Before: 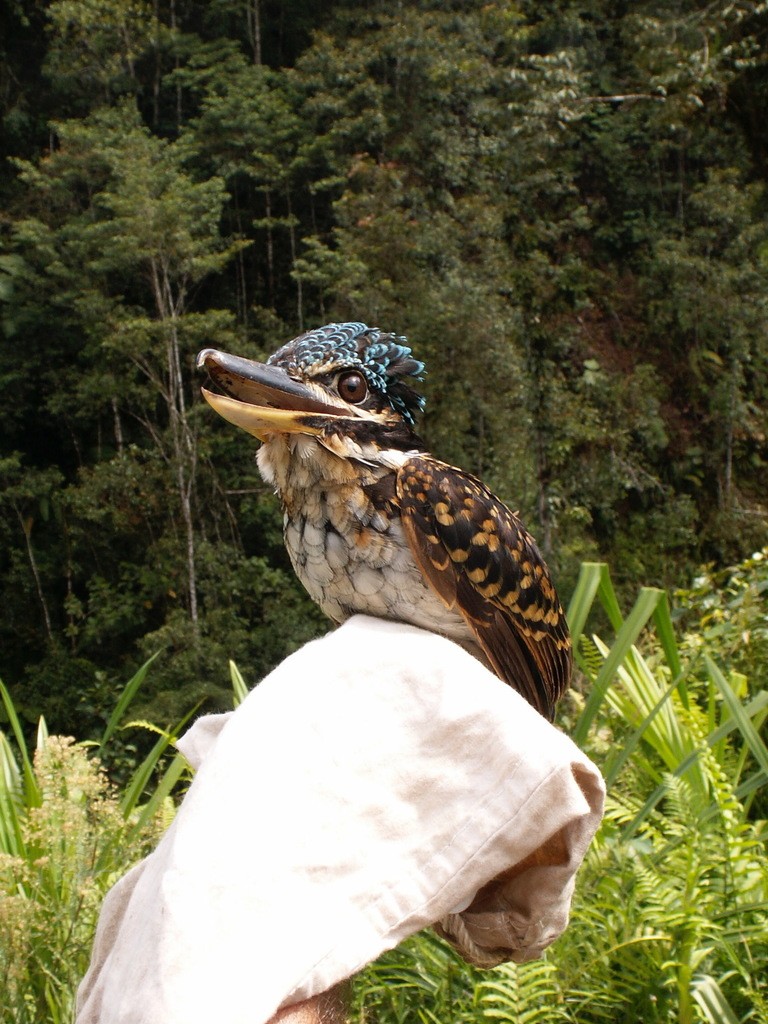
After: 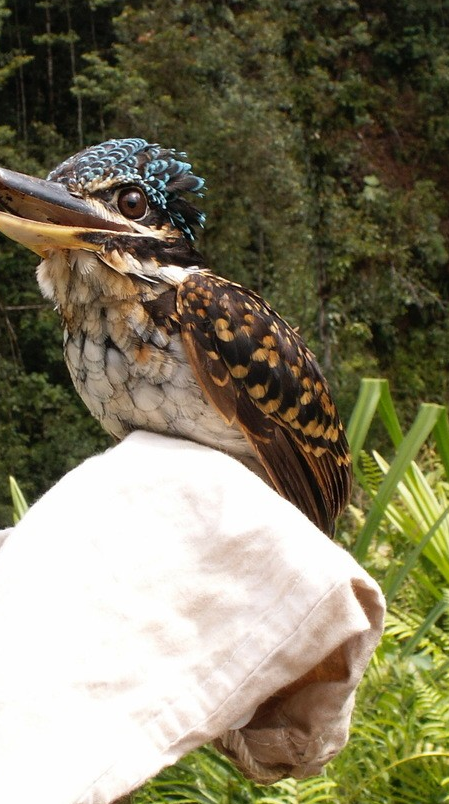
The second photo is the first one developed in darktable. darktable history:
crop and rotate: left 28.655%, top 17.969%, right 12.808%, bottom 3.472%
